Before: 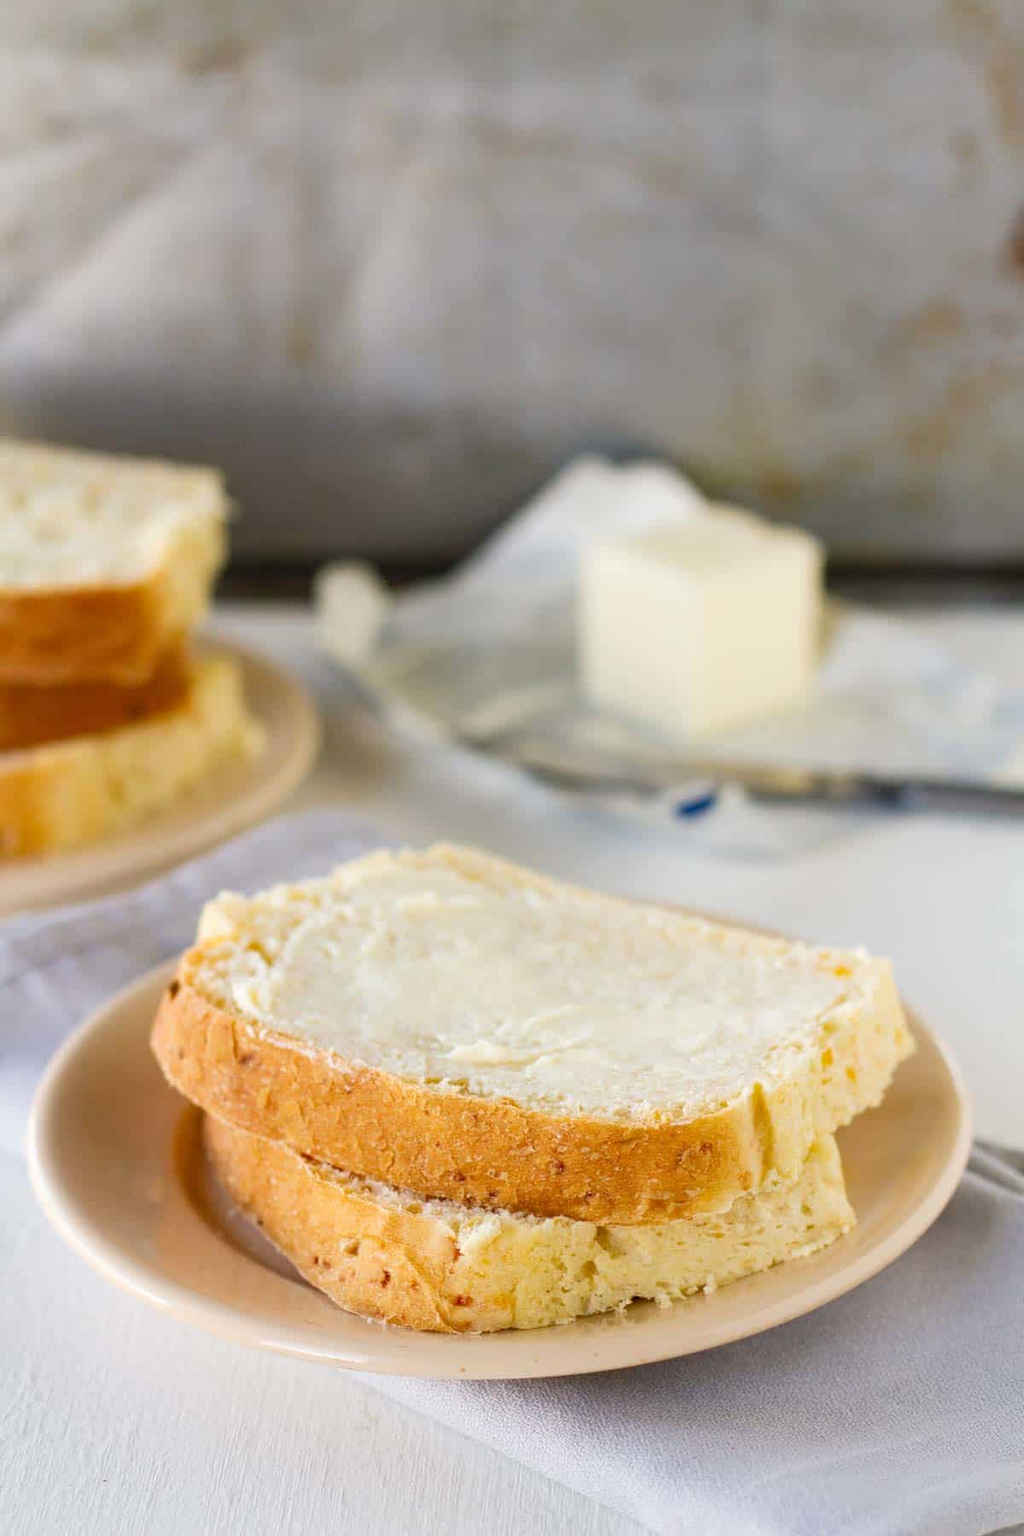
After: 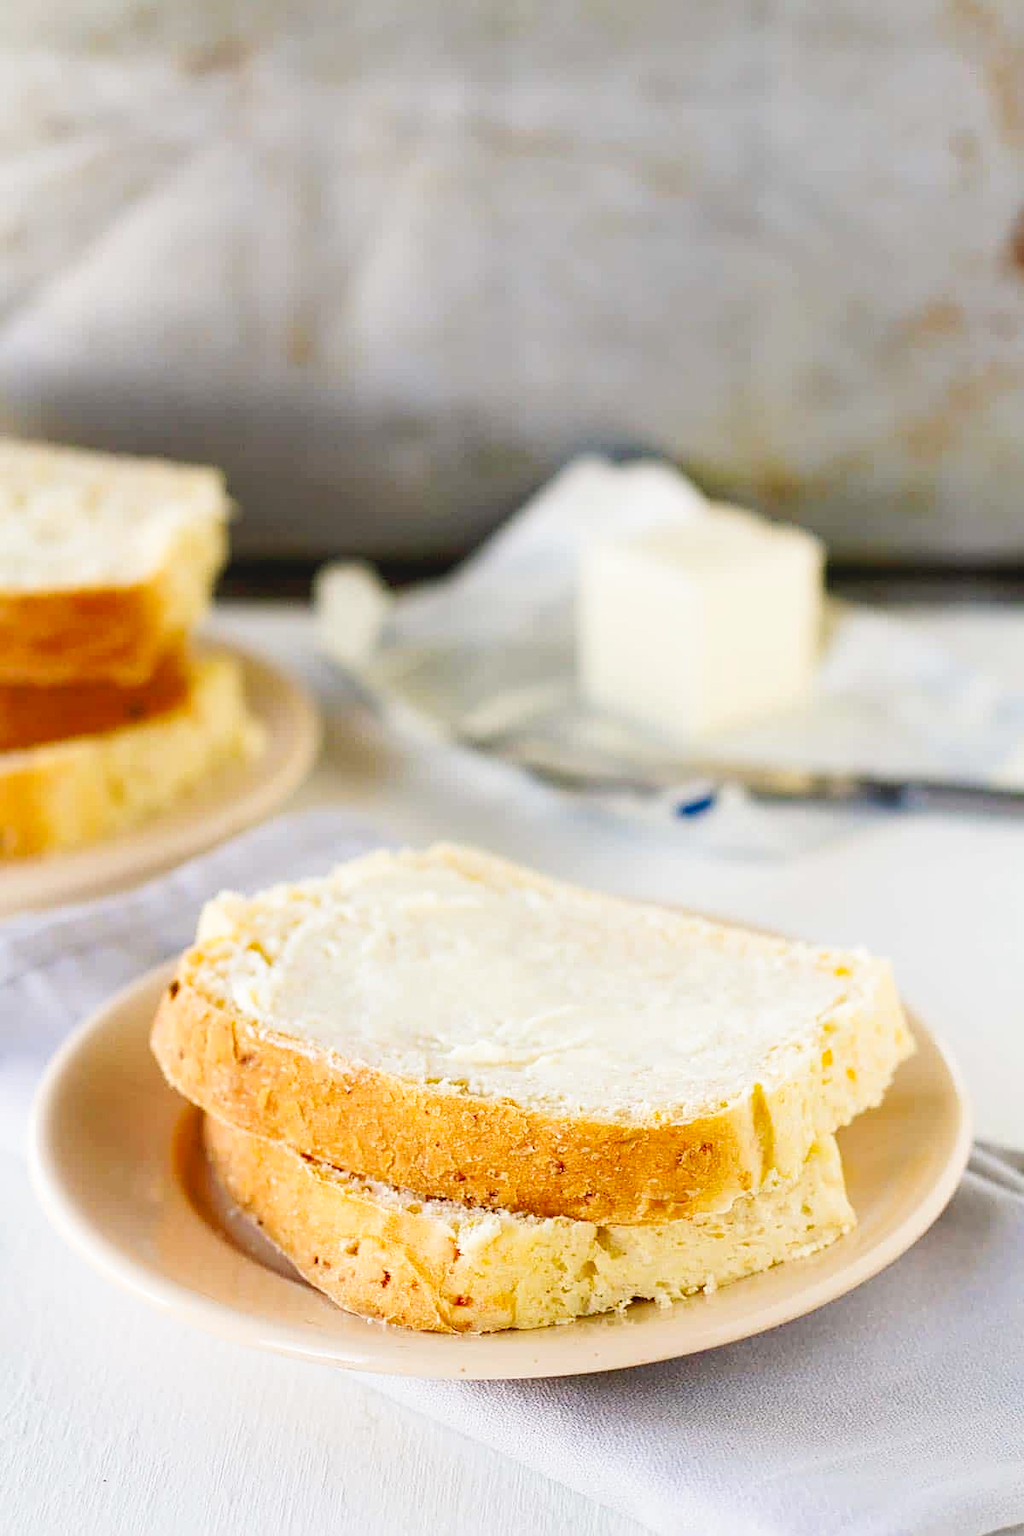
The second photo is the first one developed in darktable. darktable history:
tone curve: curves: ch0 [(0, 0) (0.003, 0.047) (0.011, 0.051) (0.025, 0.051) (0.044, 0.057) (0.069, 0.068) (0.1, 0.076) (0.136, 0.108) (0.177, 0.166) (0.224, 0.229) (0.277, 0.299) (0.335, 0.364) (0.399, 0.46) (0.468, 0.553) (0.543, 0.639) (0.623, 0.724) (0.709, 0.808) (0.801, 0.886) (0.898, 0.954) (1, 1)], preserve colors none
sharpen: on, module defaults
